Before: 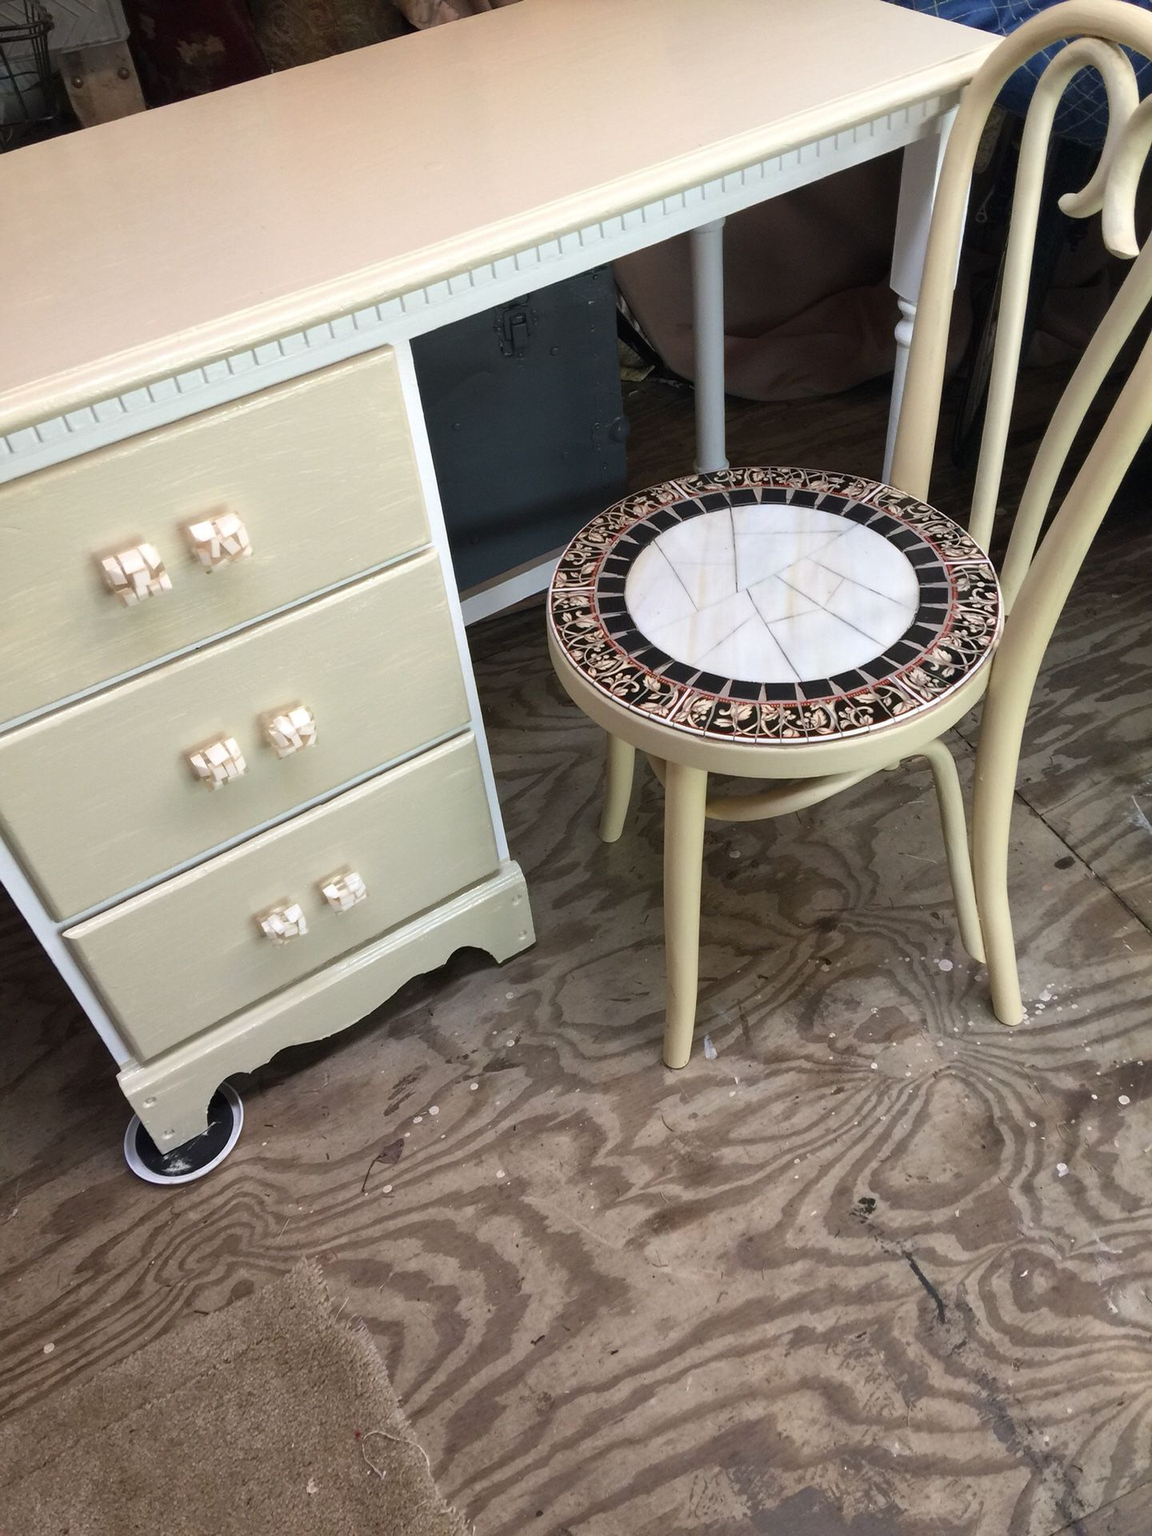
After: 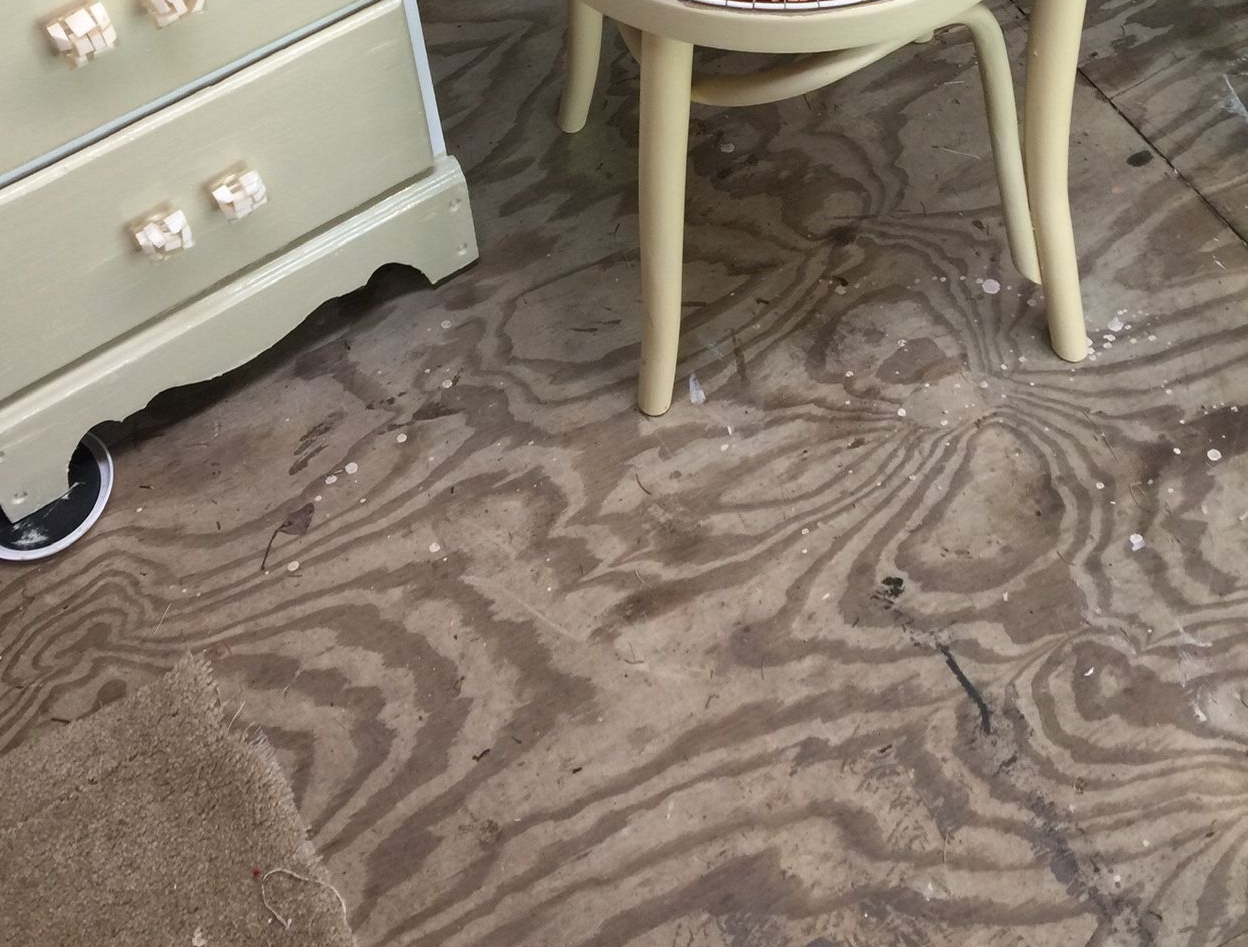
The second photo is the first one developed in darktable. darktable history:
crop and rotate: left 13.28%, top 47.94%, bottom 2.729%
